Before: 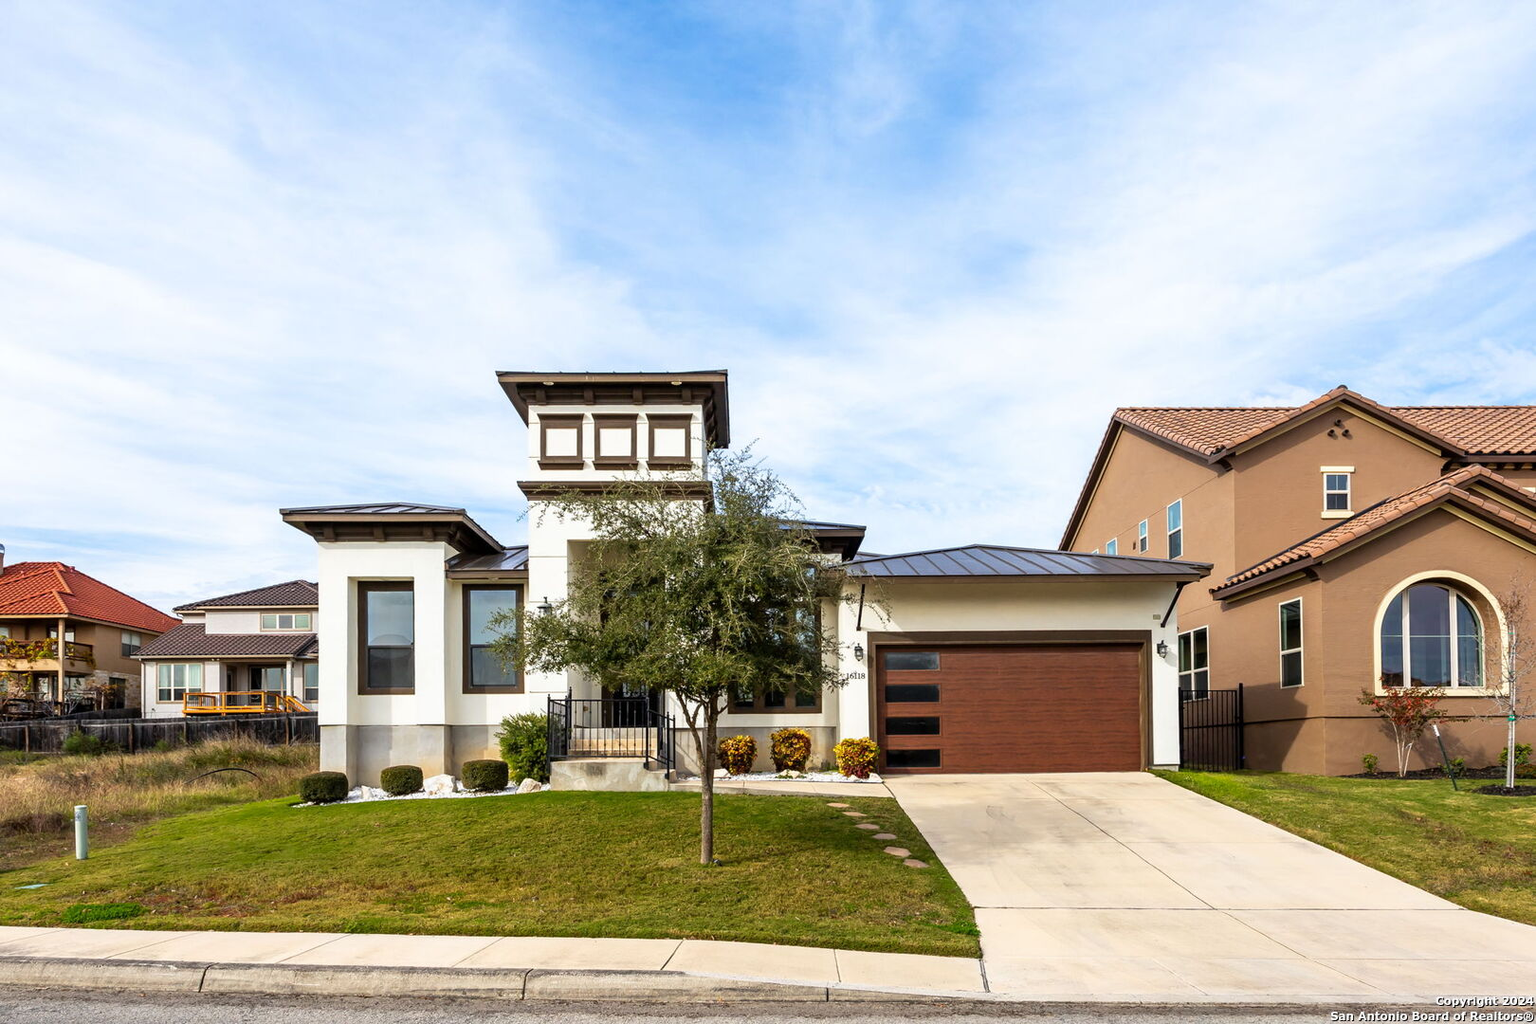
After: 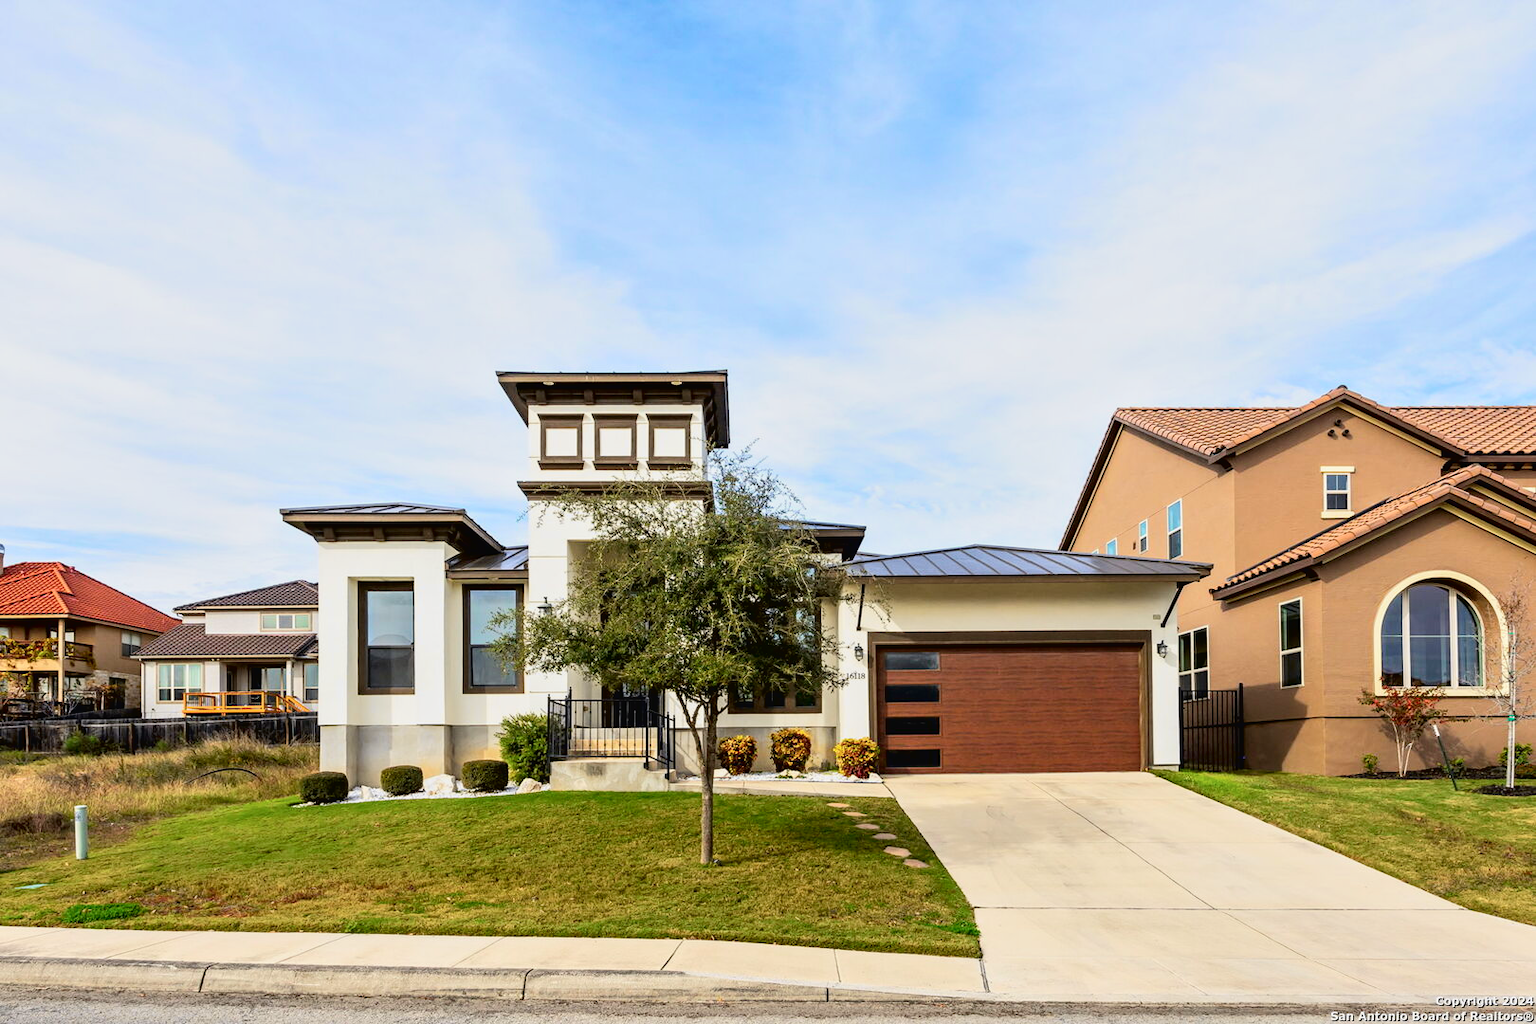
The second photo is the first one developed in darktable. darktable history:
local contrast: mode bilateral grid, contrast 100, coarseness 100, detail 91%, midtone range 0.2
tone curve: curves: ch0 [(0, 0.013) (0.054, 0.018) (0.205, 0.191) (0.289, 0.292) (0.39, 0.424) (0.493, 0.551) (0.666, 0.743) (0.795, 0.841) (1, 0.998)]; ch1 [(0, 0) (0.385, 0.343) (0.439, 0.415) (0.494, 0.495) (0.501, 0.501) (0.51, 0.509) (0.548, 0.554) (0.586, 0.601) (0.66, 0.687) (0.783, 0.804) (1, 1)]; ch2 [(0, 0) (0.304, 0.31) (0.403, 0.399) (0.441, 0.428) (0.47, 0.469) (0.498, 0.496) (0.524, 0.538) (0.566, 0.579) (0.633, 0.665) (0.7, 0.711) (1, 1)], color space Lab, independent channels, preserve colors none
tone equalizer: -8 EV -0.002 EV, -7 EV 0.005 EV, -6 EV -0.009 EV, -5 EV 0.011 EV, -4 EV -0.012 EV, -3 EV 0.007 EV, -2 EV -0.062 EV, -1 EV -0.293 EV, +0 EV -0.582 EV, smoothing diameter 2%, edges refinement/feathering 20, mask exposure compensation -1.57 EV, filter diffusion 5
